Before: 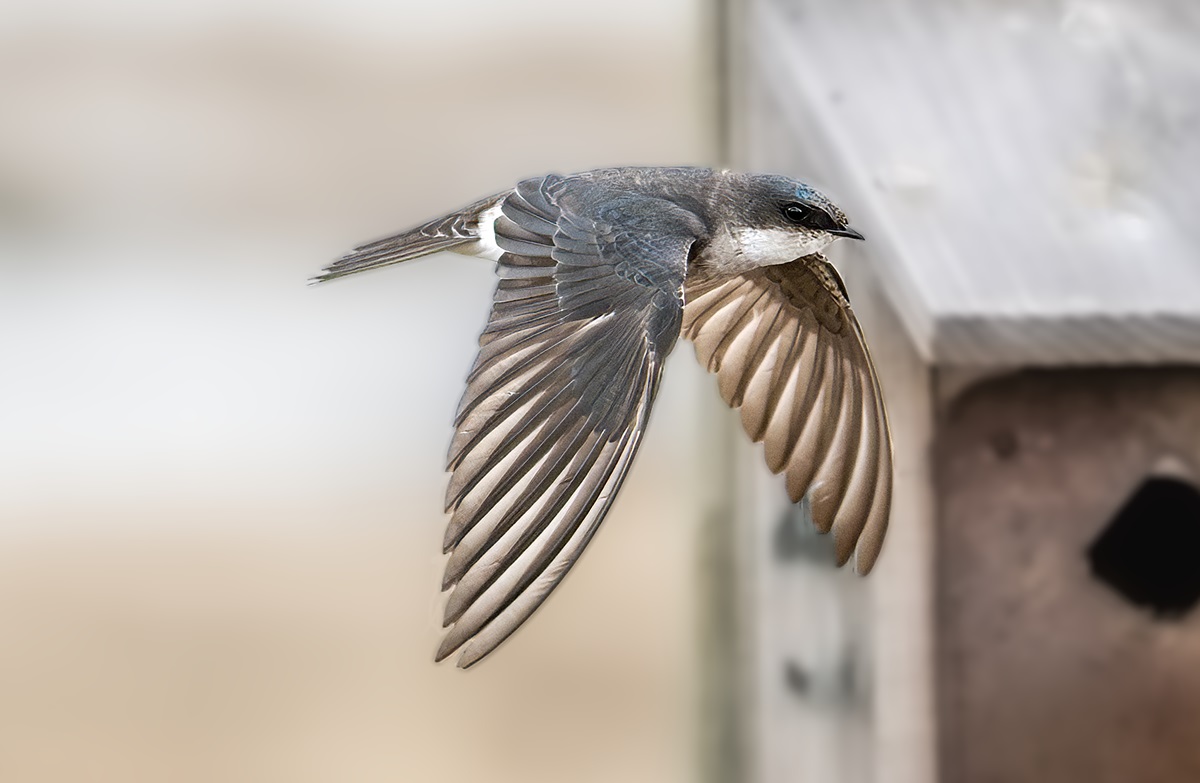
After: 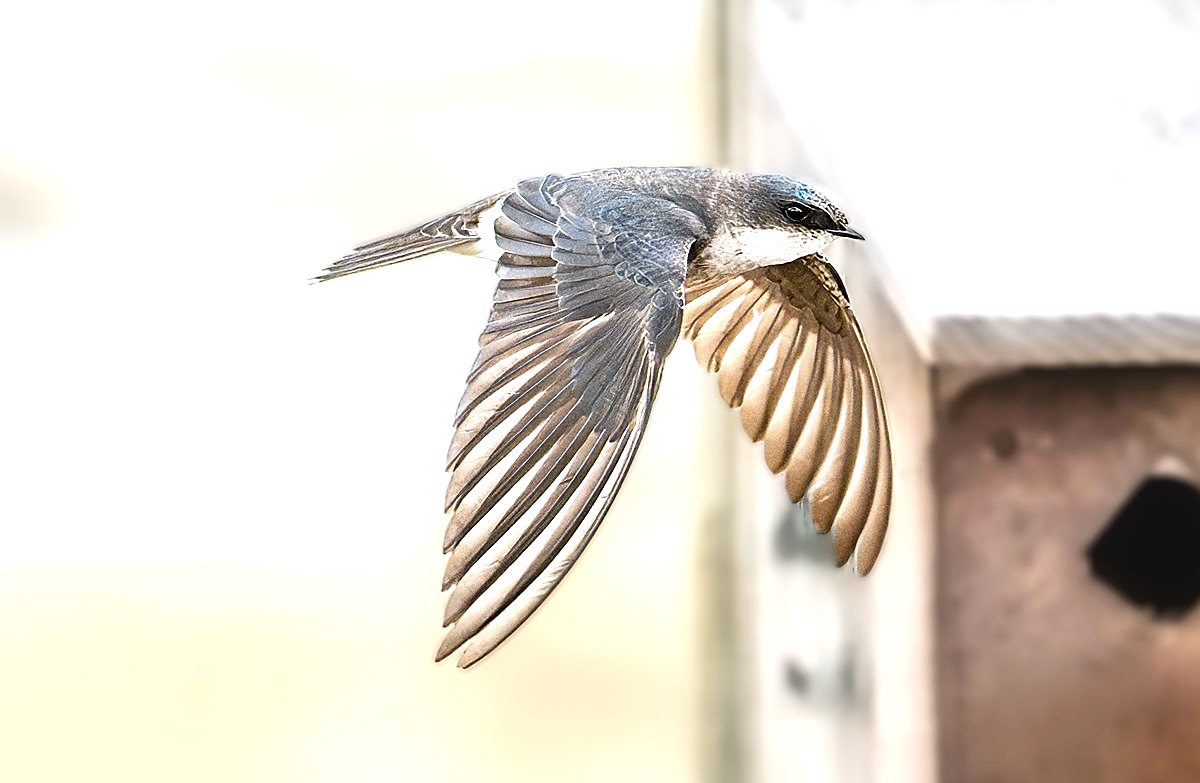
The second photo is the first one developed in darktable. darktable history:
tone curve: curves: ch0 [(0, 0) (0.265, 0.253) (0.732, 0.751) (1, 1)], preserve colors none
color balance rgb: perceptual saturation grading › global saturation 17.842%, global vibrance 9.852%
exposure: exposure 1 EV, compensate highlight preservation false
sharpen: on, module defaults
